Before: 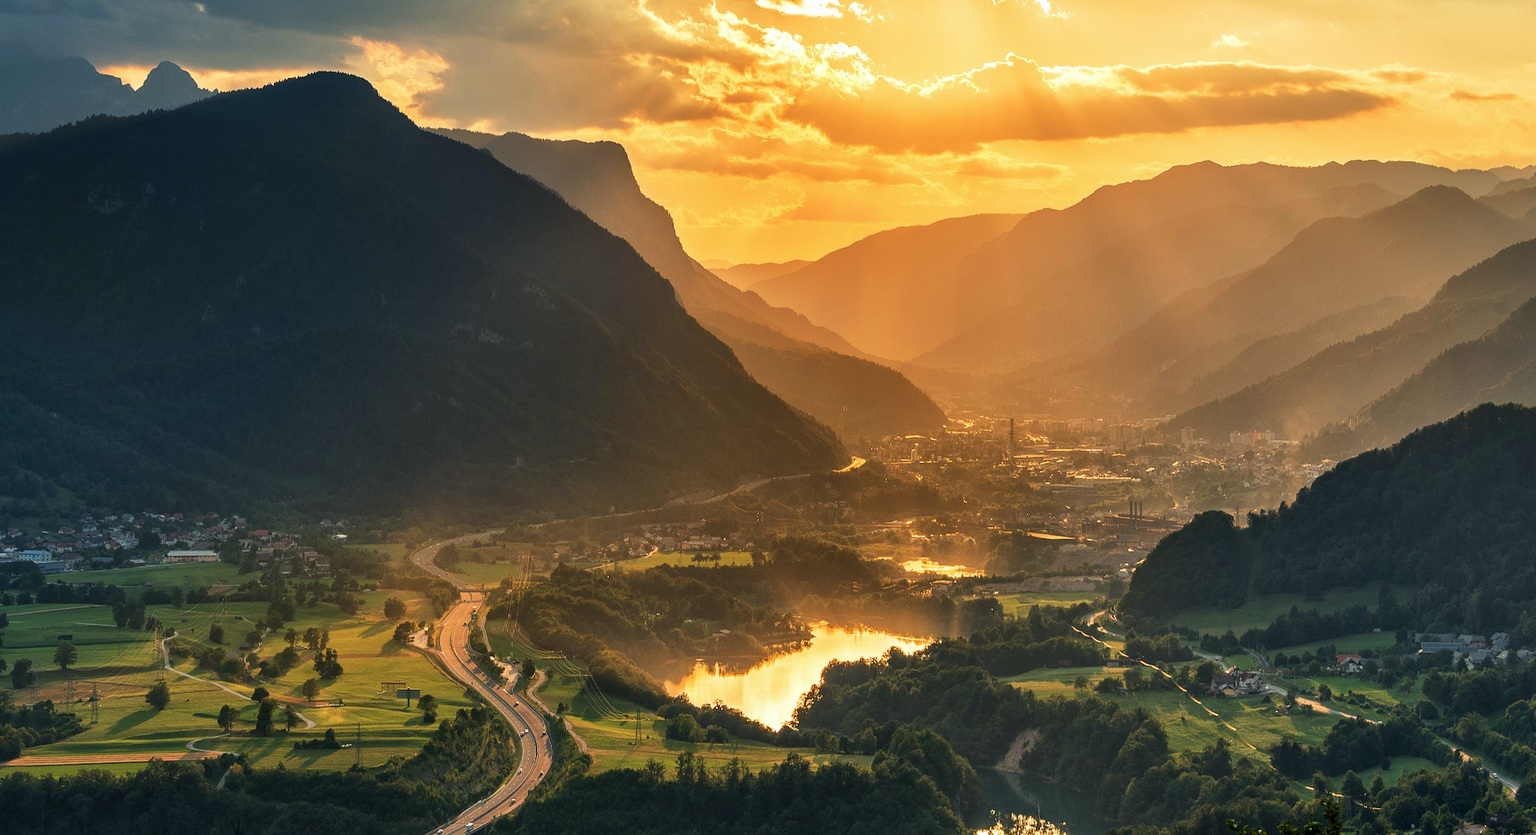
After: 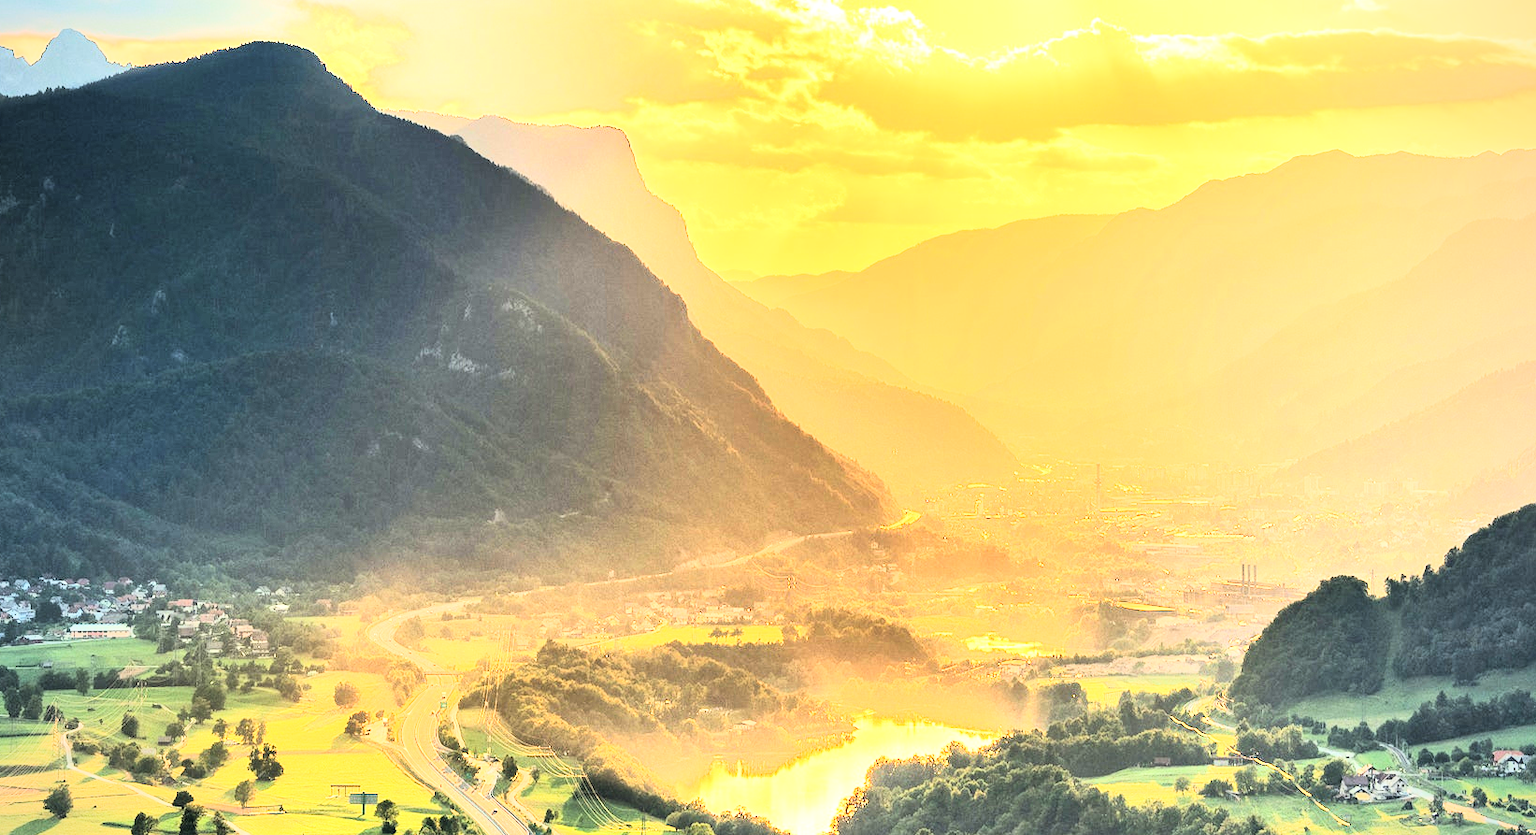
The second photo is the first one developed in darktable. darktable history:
vignetting: fall-off radius 93.87%
crop and rotate: left 7.196%, top 4.574%, right 10.605%, bottom 13.178%
exposure: black level correction 0, exposure 1.6 EV, compensate exposure bias true, compensate highlight preservation false
rotate and perspective: automatic cropping original format, crop left 0, crop top 0
rgb curve: curves: ch0 [(0, 0) (0.21, 0.15) (0.24, 0.21) (0.5, 0.75) (0.75, 0.96) (0.89, 0.99) (1, 1)]; ch1 [(0, 0.02) (0.21, 0.13) (0.25, 0.2) (0.5, 0.67) (0.75, 0.9) (0.89, 0.97) (1, 1)]; ch2 [(0, 0.02) (0.21, 0.13) (0.25, 0.2) (0.5, 0.67) (0.75, 0.9) (0.89, 0.97) (1, 1)], compensate middle gray true
